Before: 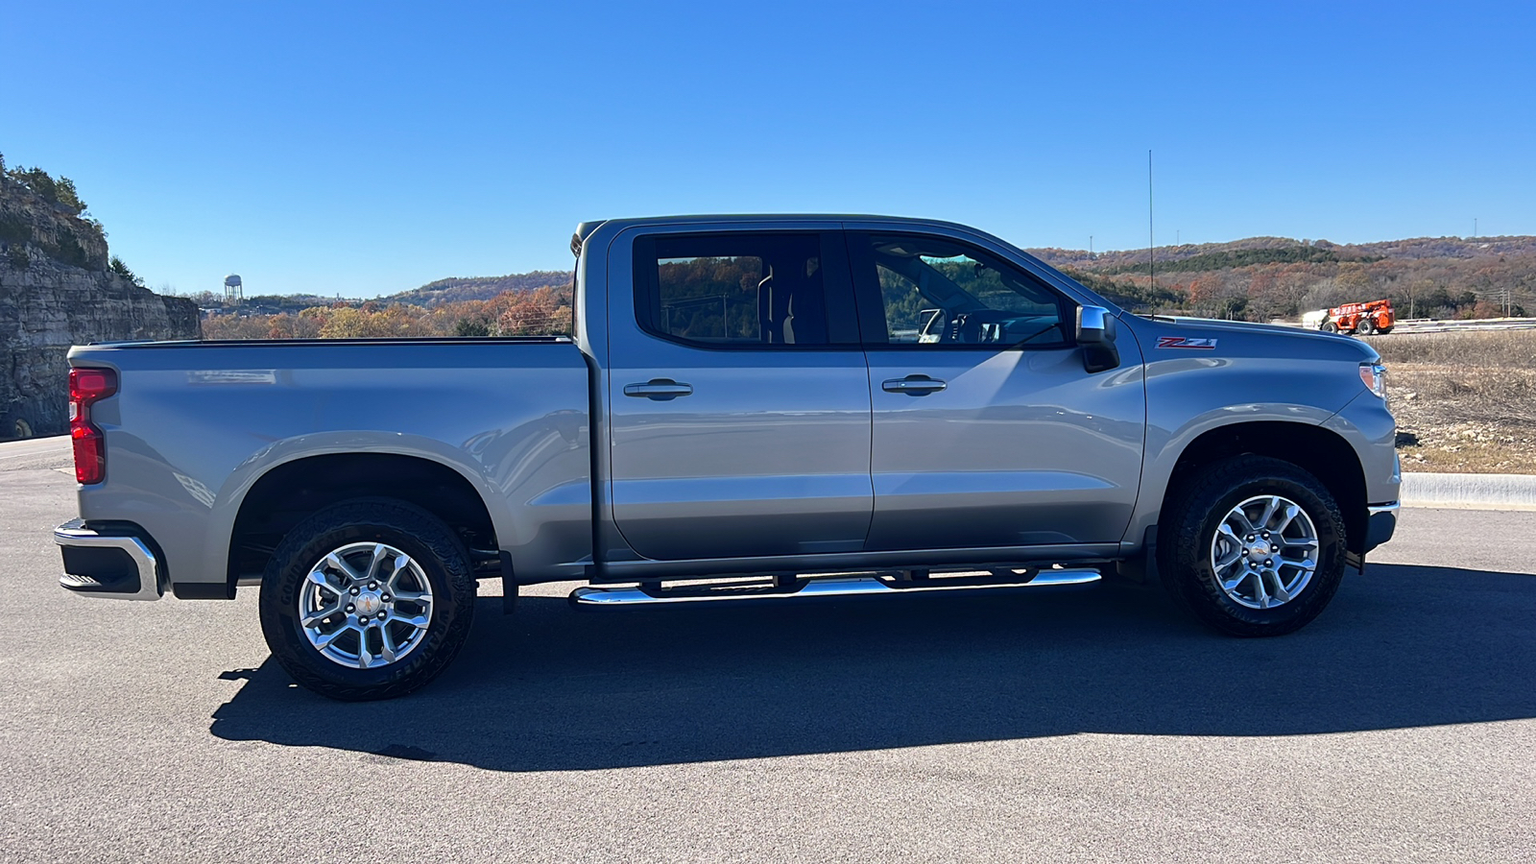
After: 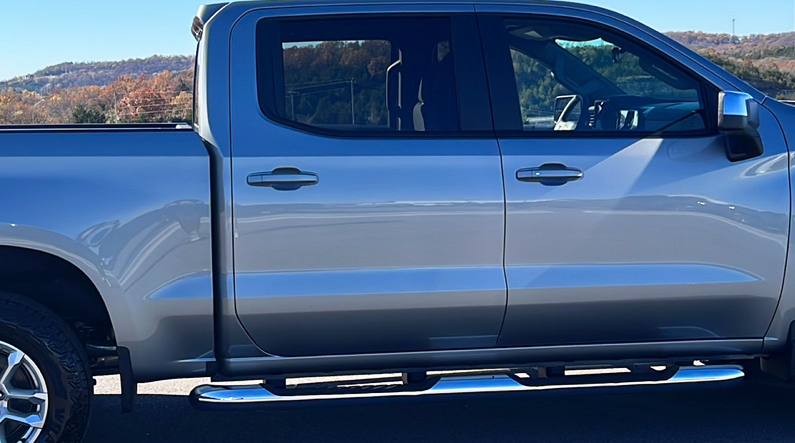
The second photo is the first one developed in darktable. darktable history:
crop: left 25.195%, top 25.239%, right 25.104%, bottom 25.48%
base curve: curves: ch0 [(0, 0) (0.666, 0.806) (1, 1)], preserve colors none
